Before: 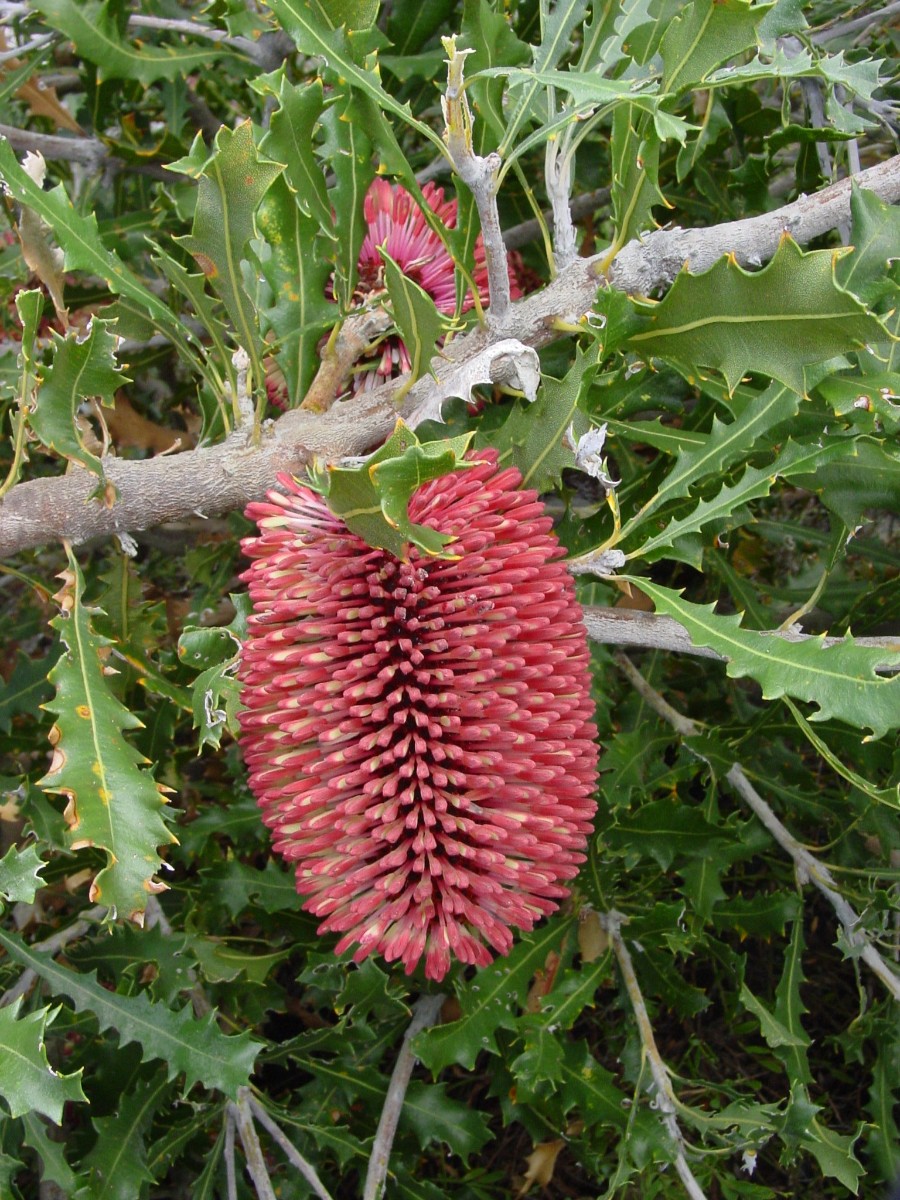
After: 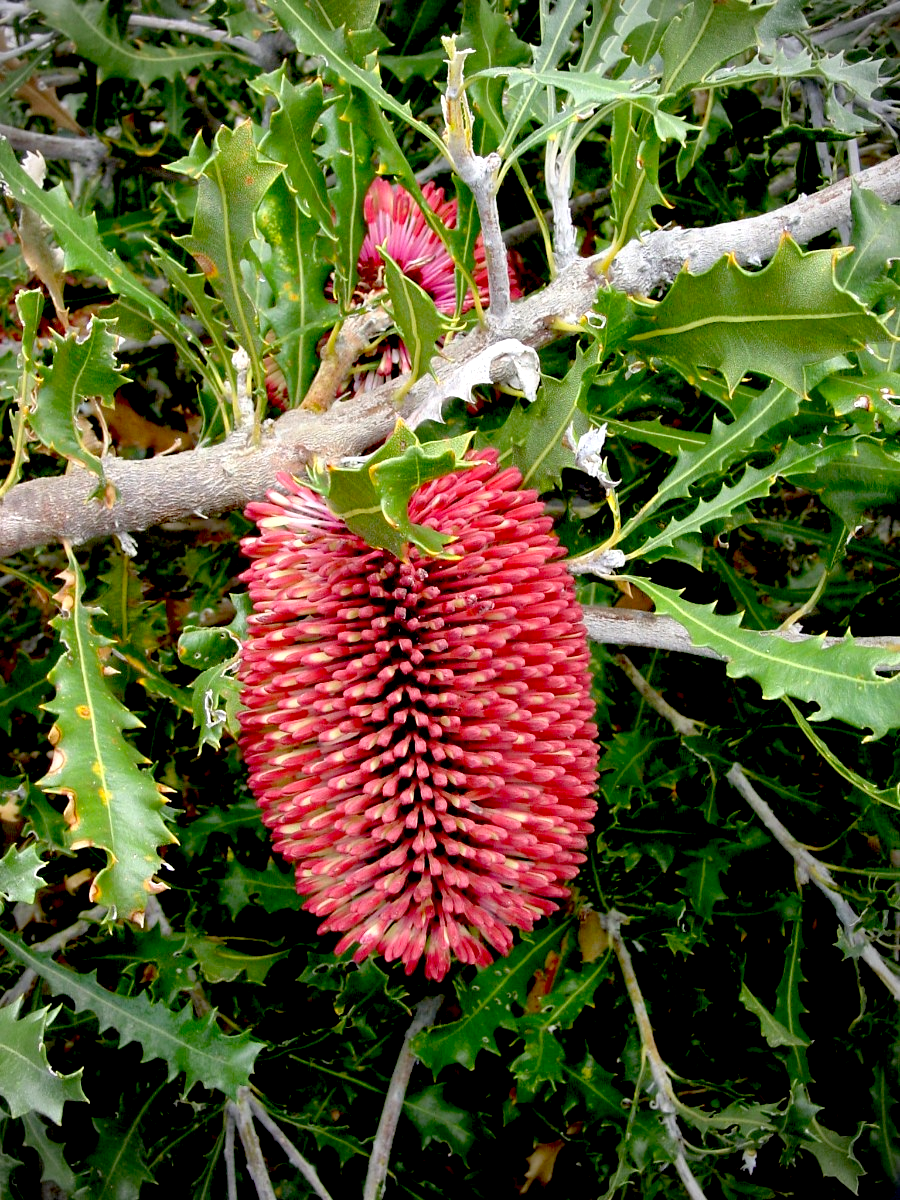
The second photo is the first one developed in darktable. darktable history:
exposure: black level correction 0.04, exposure 0.499 EV, compensate highlight preservation false
vignetting: on, module defaults
